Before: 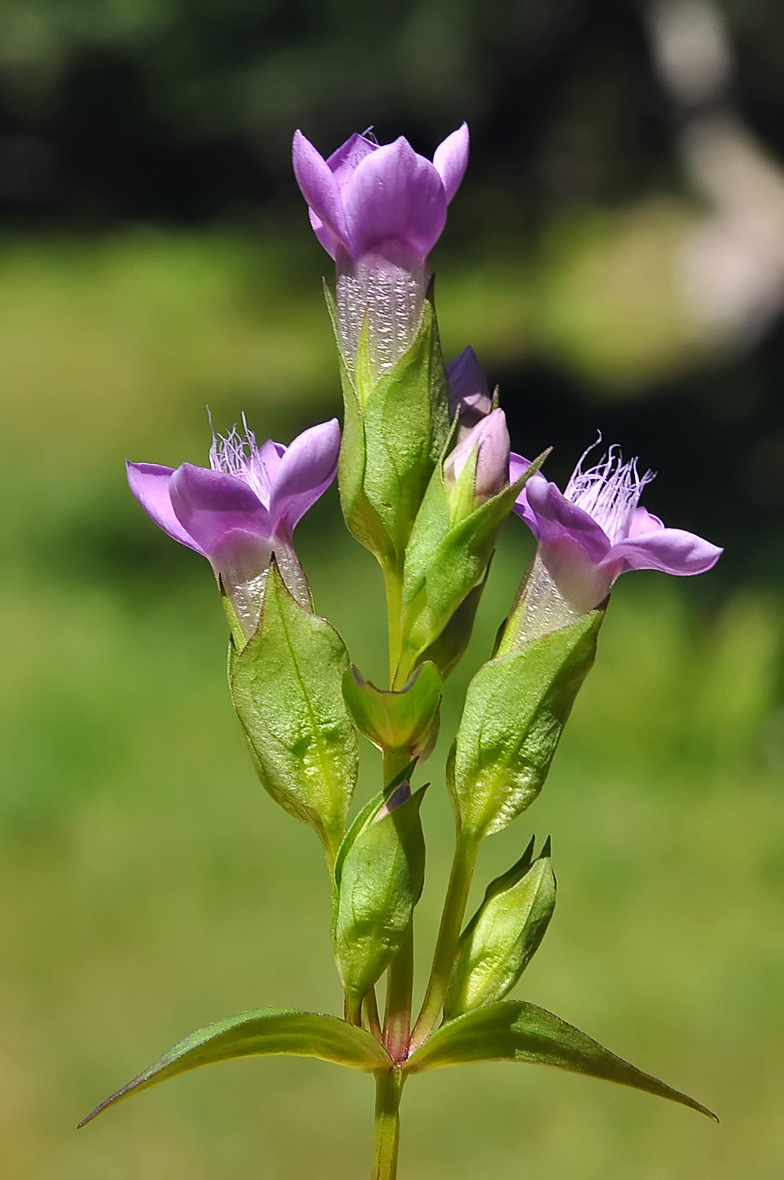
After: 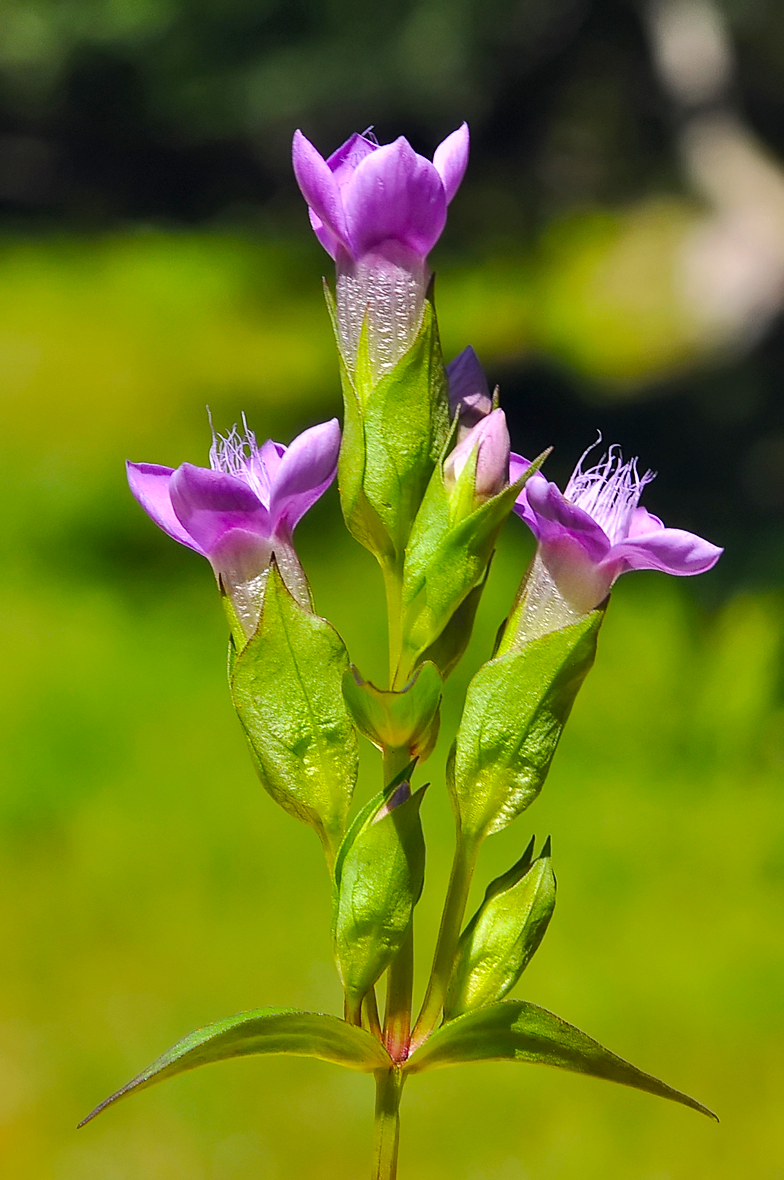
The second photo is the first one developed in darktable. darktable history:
color balance rgb: perceptual saturation grading › global saturation 25%, perceptual brilliance grading › mid-tones 10%, perceptual brilliance grading › shadows 15%, global vibrance 20%
local contrast: highlights 100%, shadows 100%, detail 120%, midtone range 0.2
